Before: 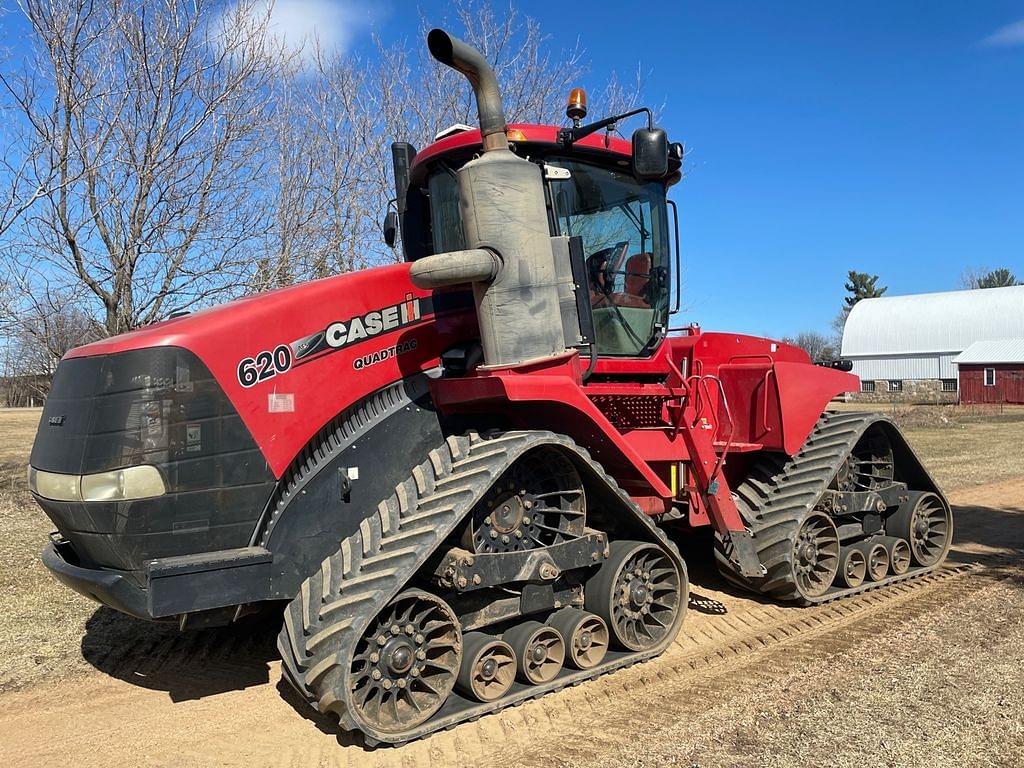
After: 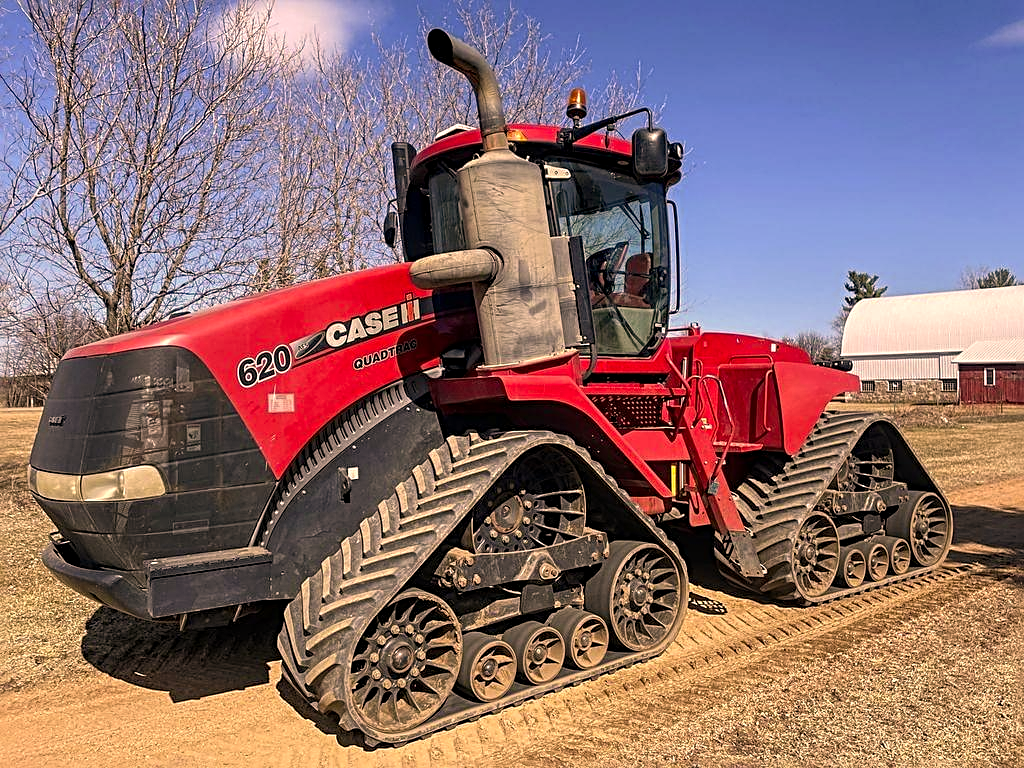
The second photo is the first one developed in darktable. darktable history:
local contrast: on, module defaults
sharpen: radius 3.096
color correction: highlights a* 17.66, highlights b* 19.2
